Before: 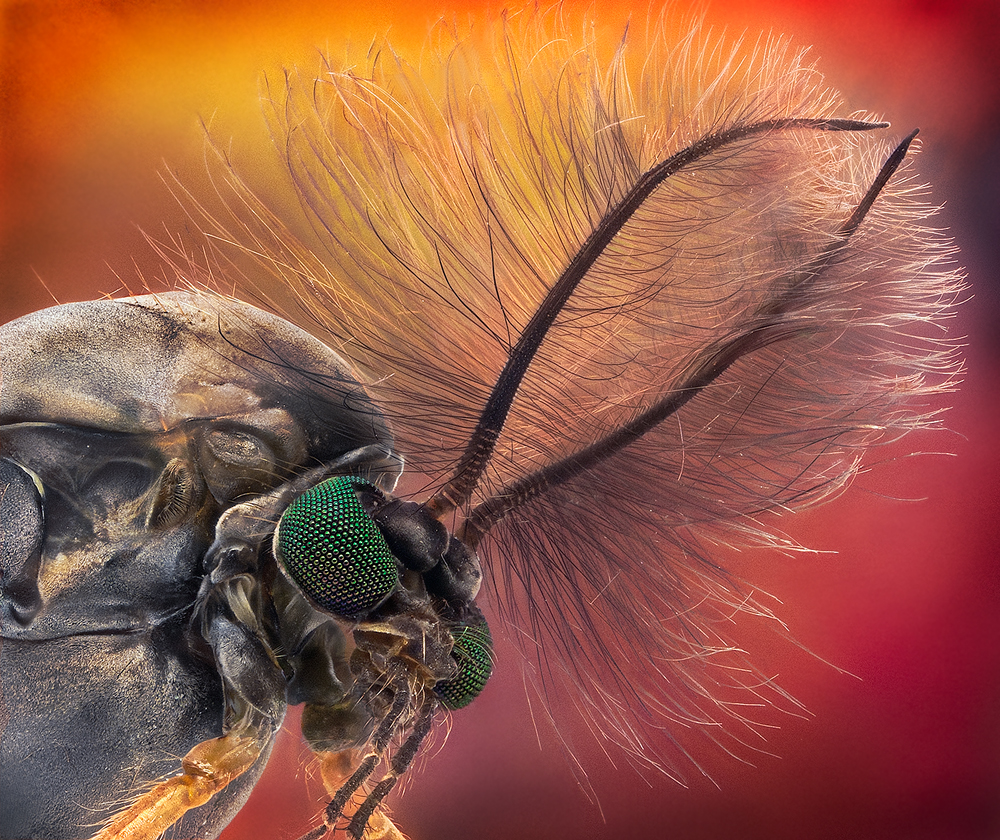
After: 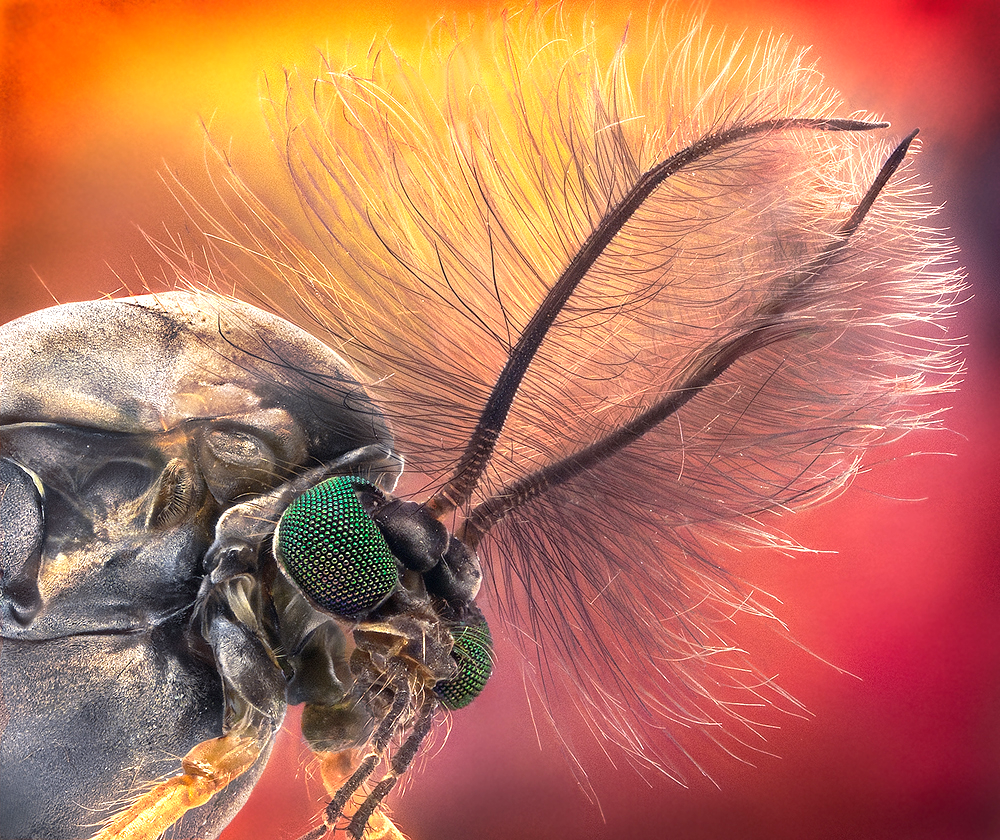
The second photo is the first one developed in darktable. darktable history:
exposure: exposure 0.804 EV, compensate highlight preservation false
